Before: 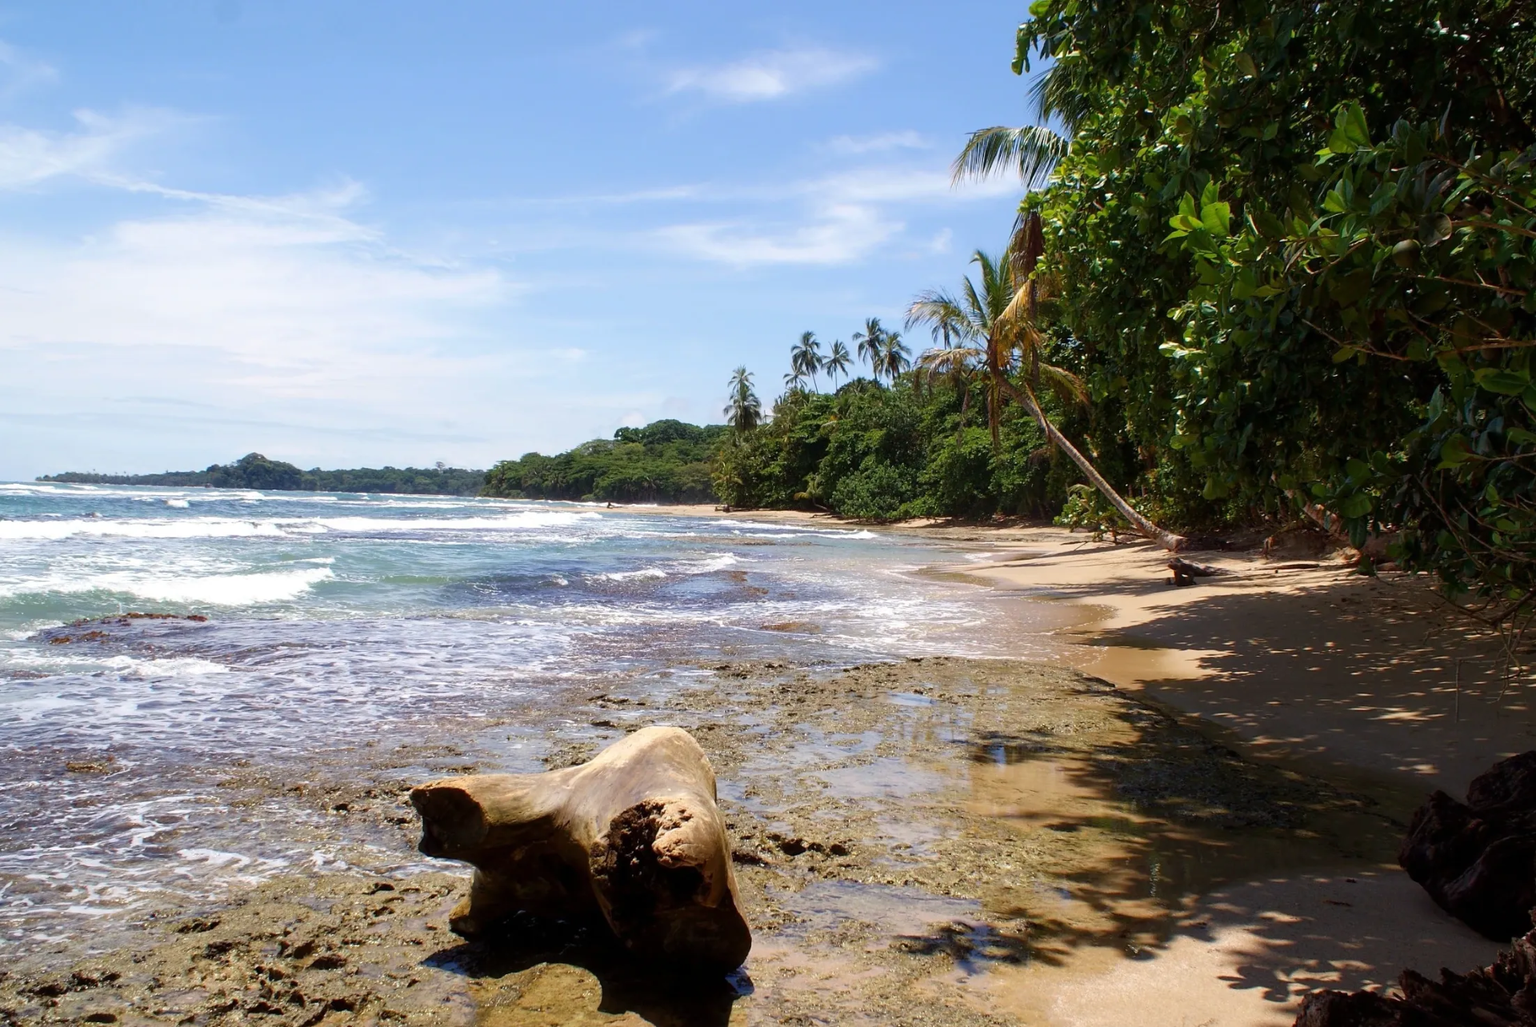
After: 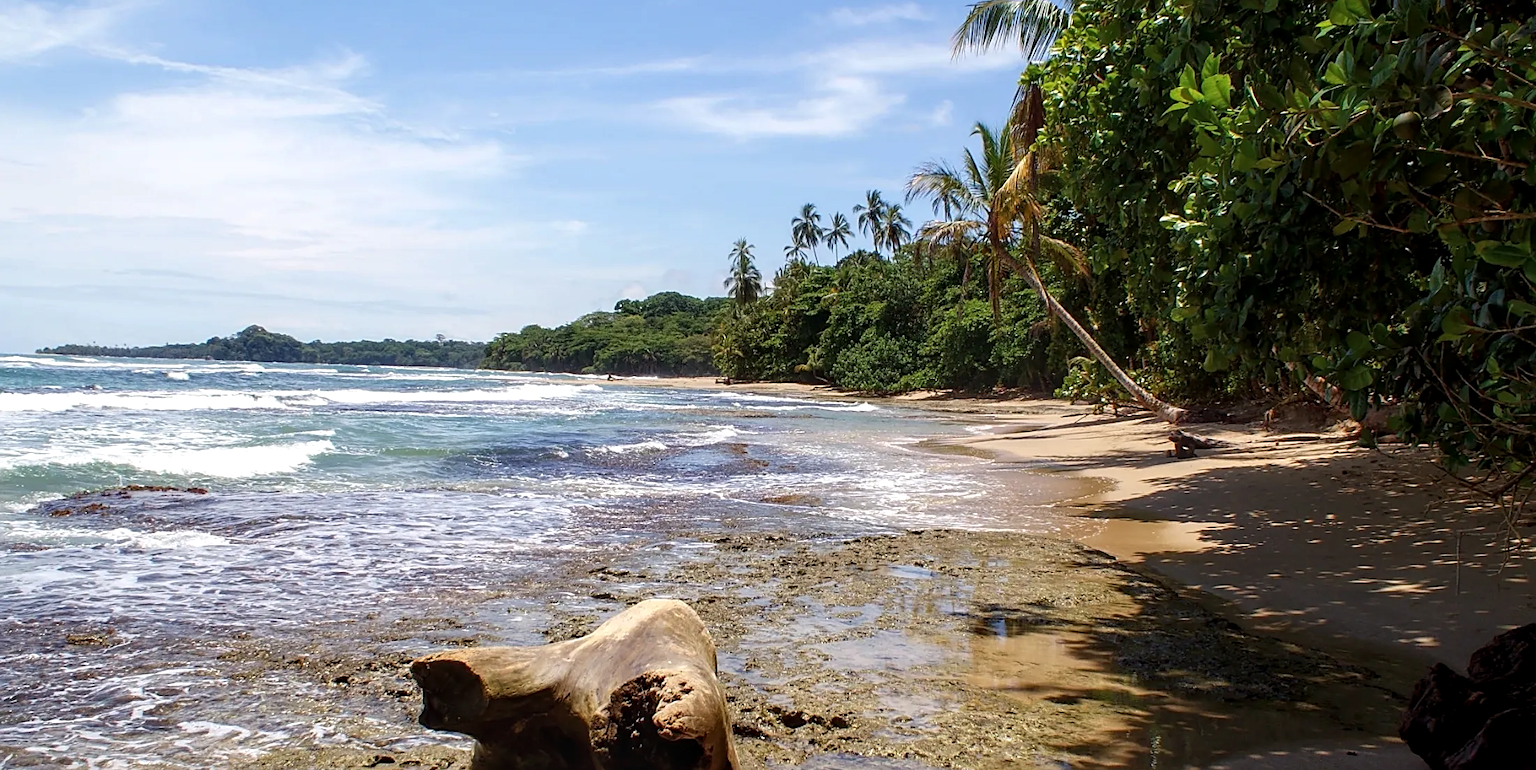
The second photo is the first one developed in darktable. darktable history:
crop and rotate: top 12.5%, bottom 12.5%
local contrast: on, module defaults
sharpen: on, module defaults
